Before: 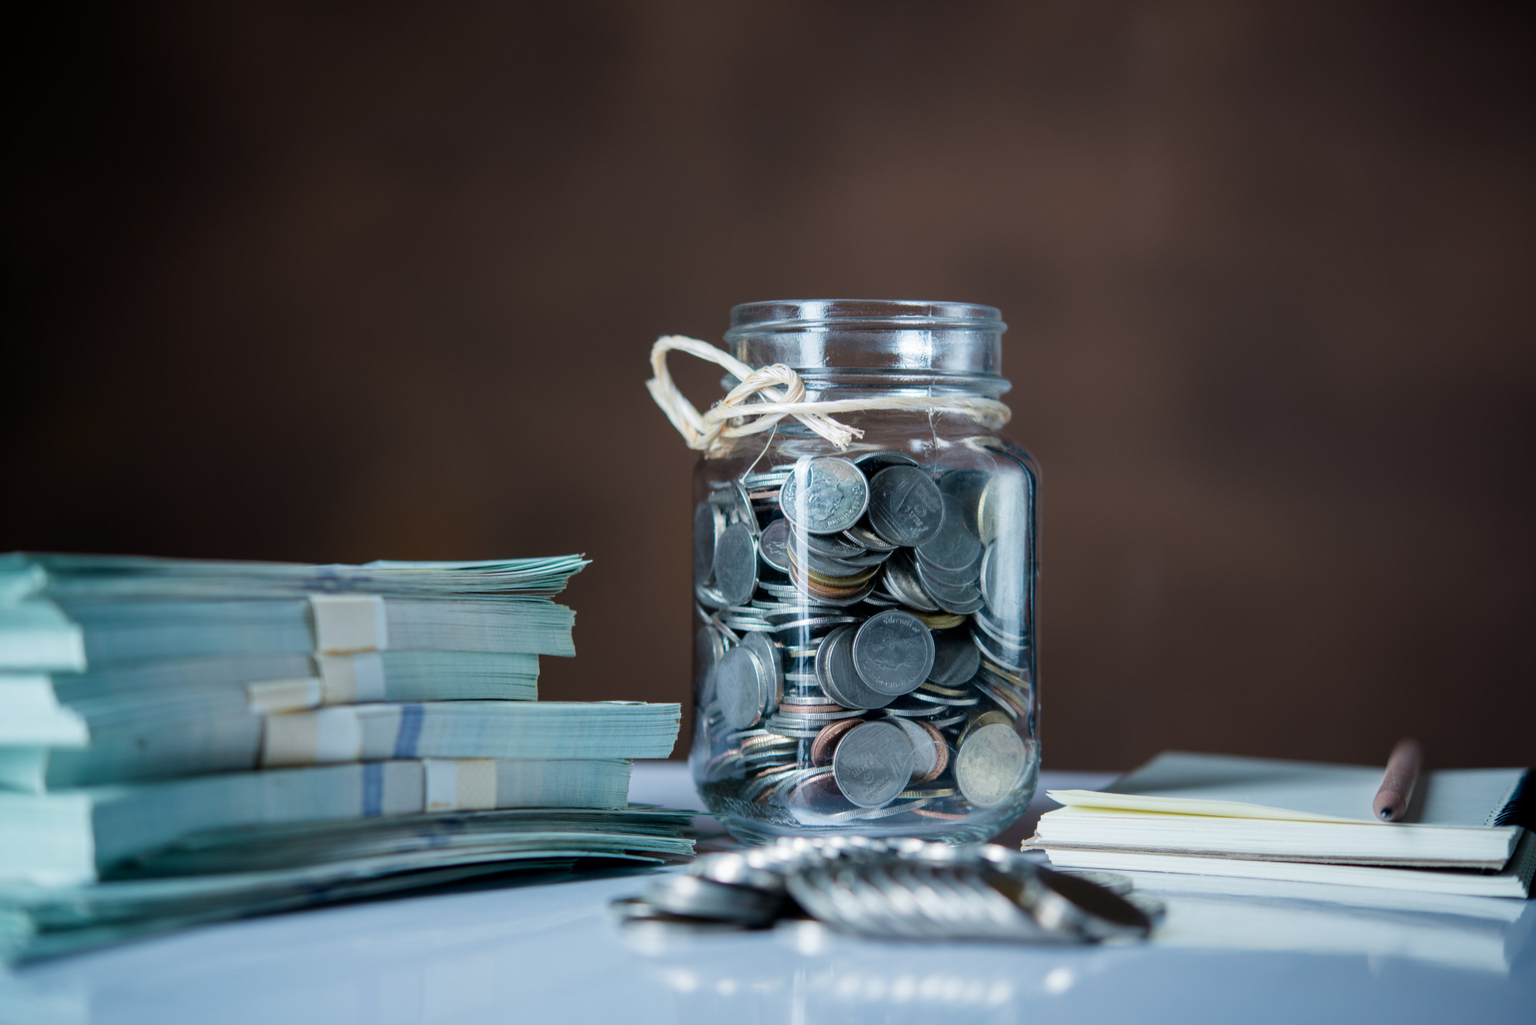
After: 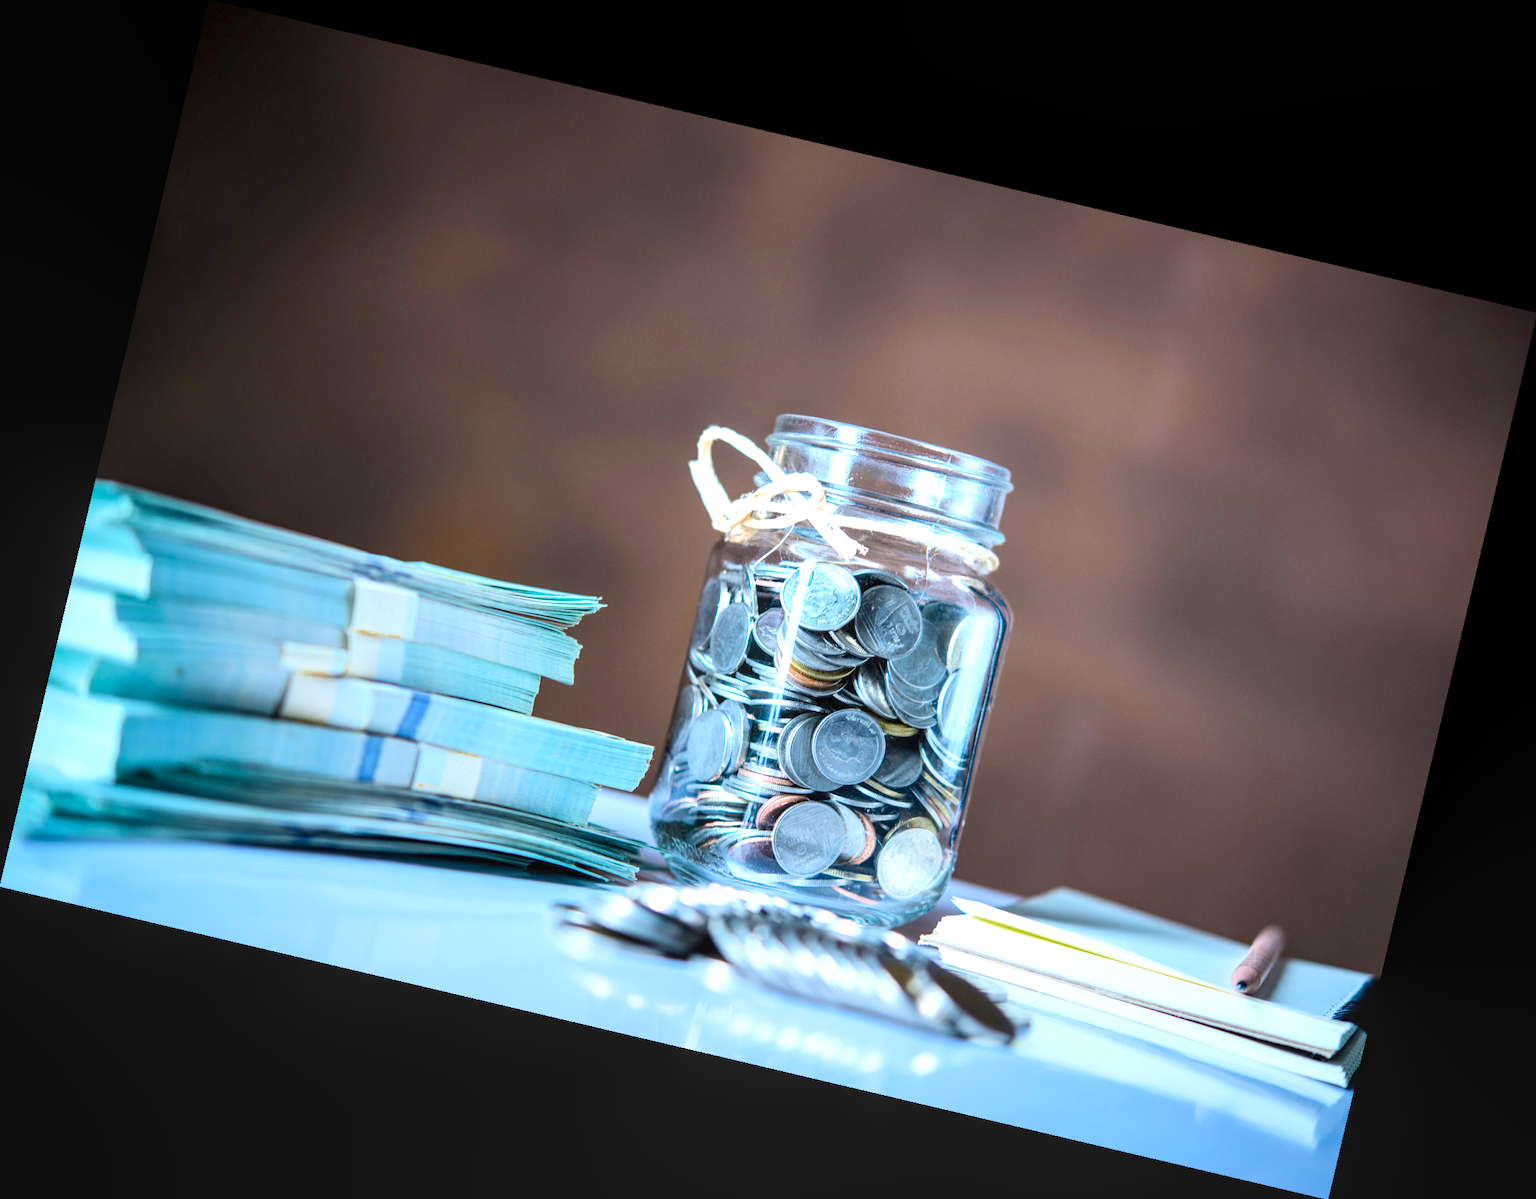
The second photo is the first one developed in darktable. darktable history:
white balance: red 0.983, blue 1.036
exposure: black level correction 0, exposure 1.45 EV, compensate exposure bias true, compensate highlight preservation false
color zones: curves: ch0 [(0, 0.425) (0.143, 0.422) (0.286, 0.42) (0.429, 0.419) (0.571, 0.419) (0.714, 0.42) (0.857, 0.422) (1, 0.425)]
contrast brightness saturation: contrast 0.2, brightness 0.16, saturation 0.22
rotate and perspective: rotation 13.27°, automatic cropping off
local contrast: on, module defaults
